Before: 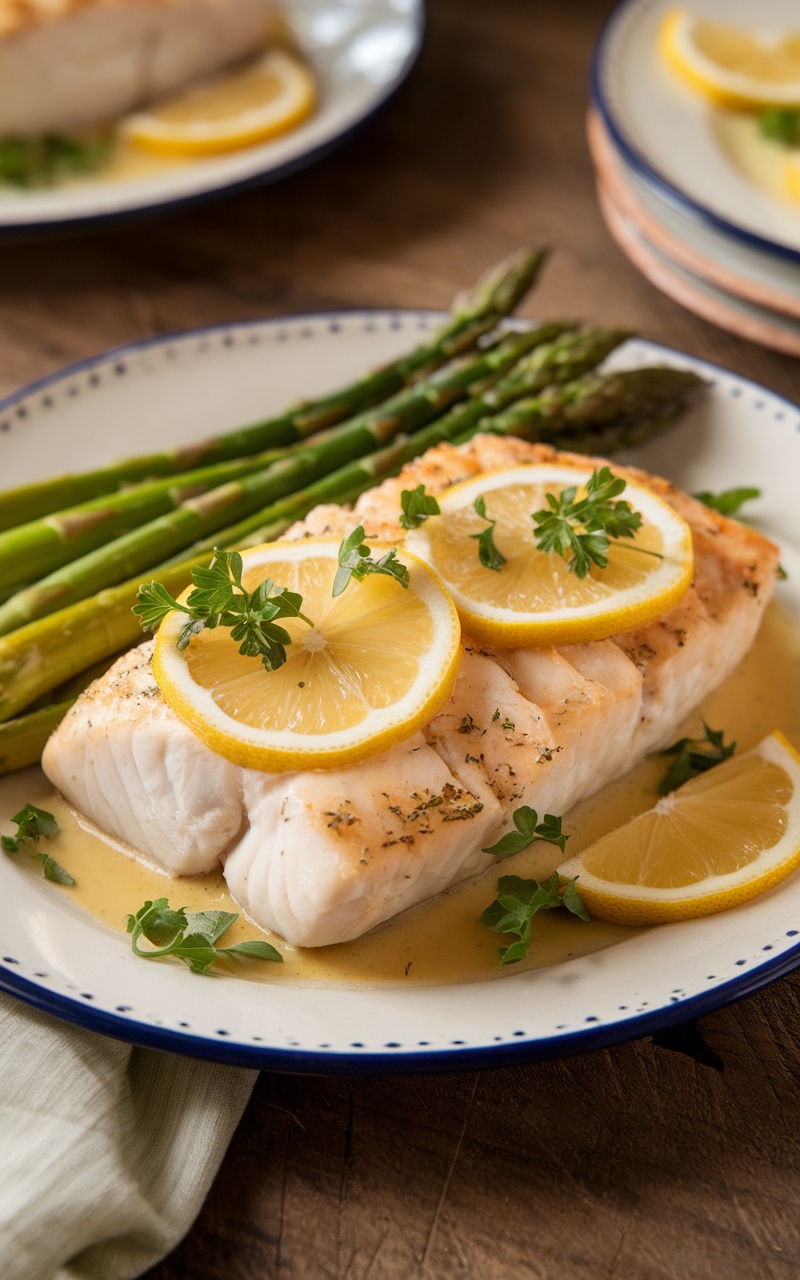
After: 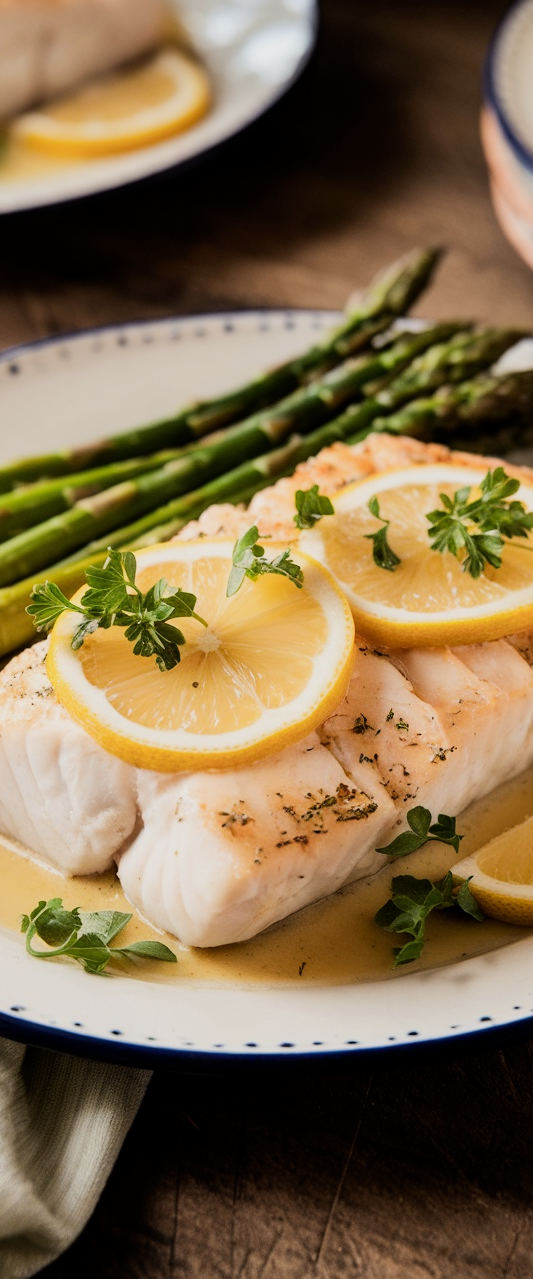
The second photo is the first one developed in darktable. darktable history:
filmic rgb: black relative exposure -7.65 EV, white relative exposure 4.56 EV, hardness 3.61
crop and rotate: left 13.409%, right 19.924%
tone equalizer: -8 EV -0.75 EV, -7 EV -0.7 EV, -6 EV -0.6 EV, -5 EV -0.4 EV, -3 EV 0.4 EV, -2 EV 0.6 EV, -1 EV 0.7 EV, +0 EV 0.75 EV, edges refinement/feathering 500, mask exposure compensation -1.57 EV, preserve details no
